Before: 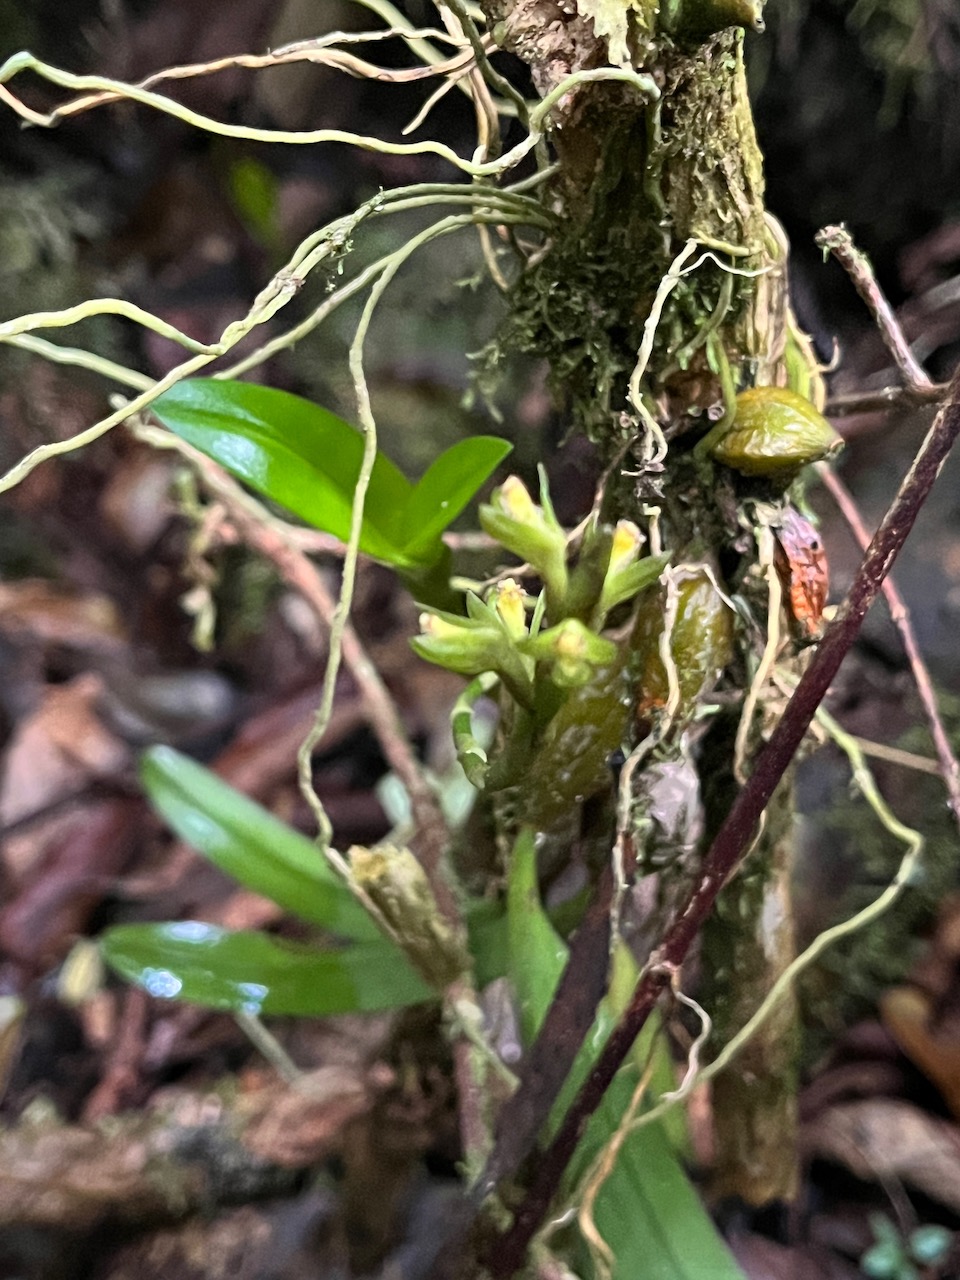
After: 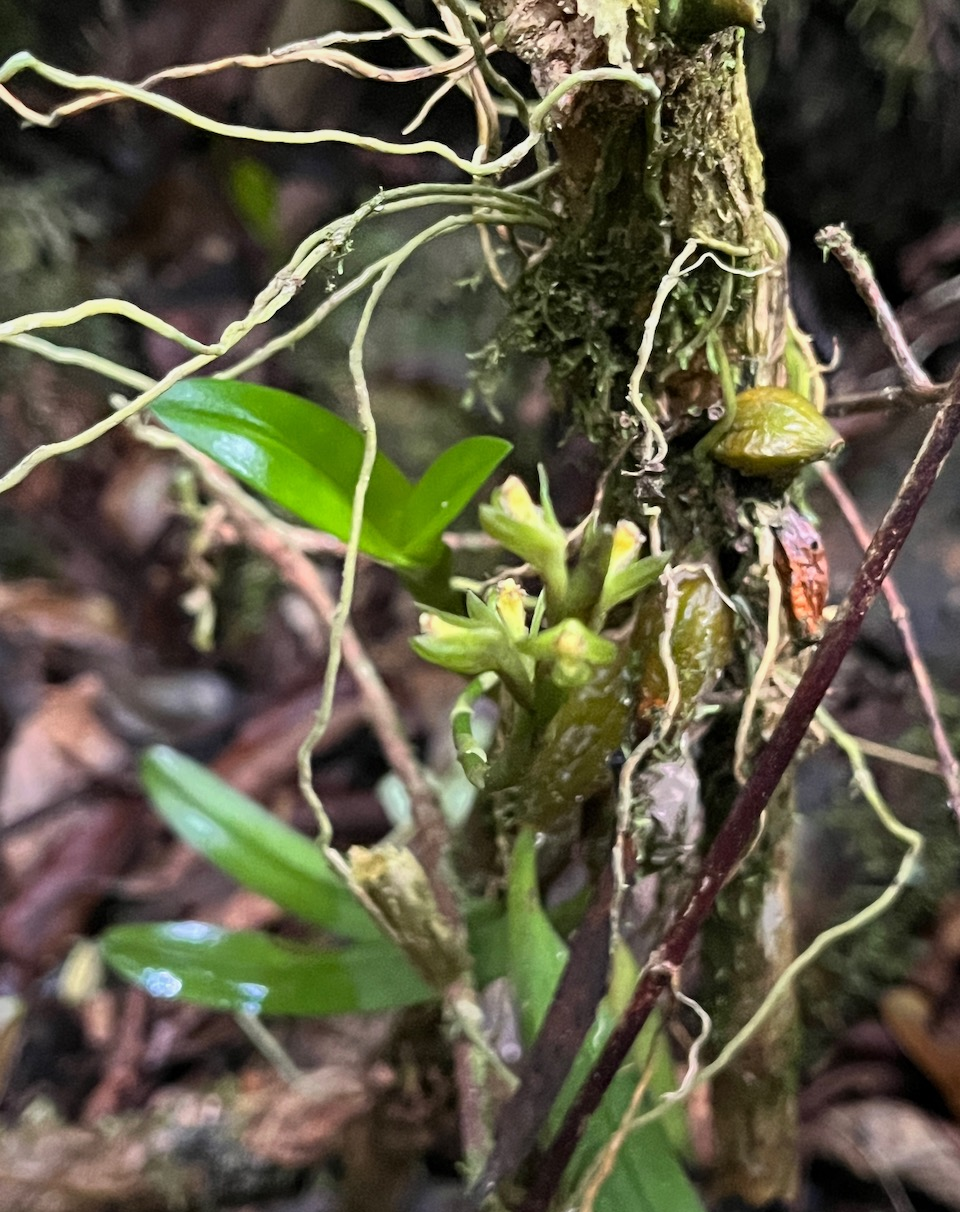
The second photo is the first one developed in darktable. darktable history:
tone equalizer: -8 EV -0.001 EV, -7 EV 0.004 EV, -6 EV -0.01 EV, -5 EV 0.011 EV, -4 EV -0.008 EV, -3 EV 0.036 EV, -2 EV -0.042 EV, -1 EV -0.275 EV, +0 EV -0.602 EV, smoothing diameter 2.05%, edges refinement/feathering 18.1, mask exposure compensation -1.57 EV, filter diffusion 5
crop and rotate: top 0.012%, bottom 5.27%
